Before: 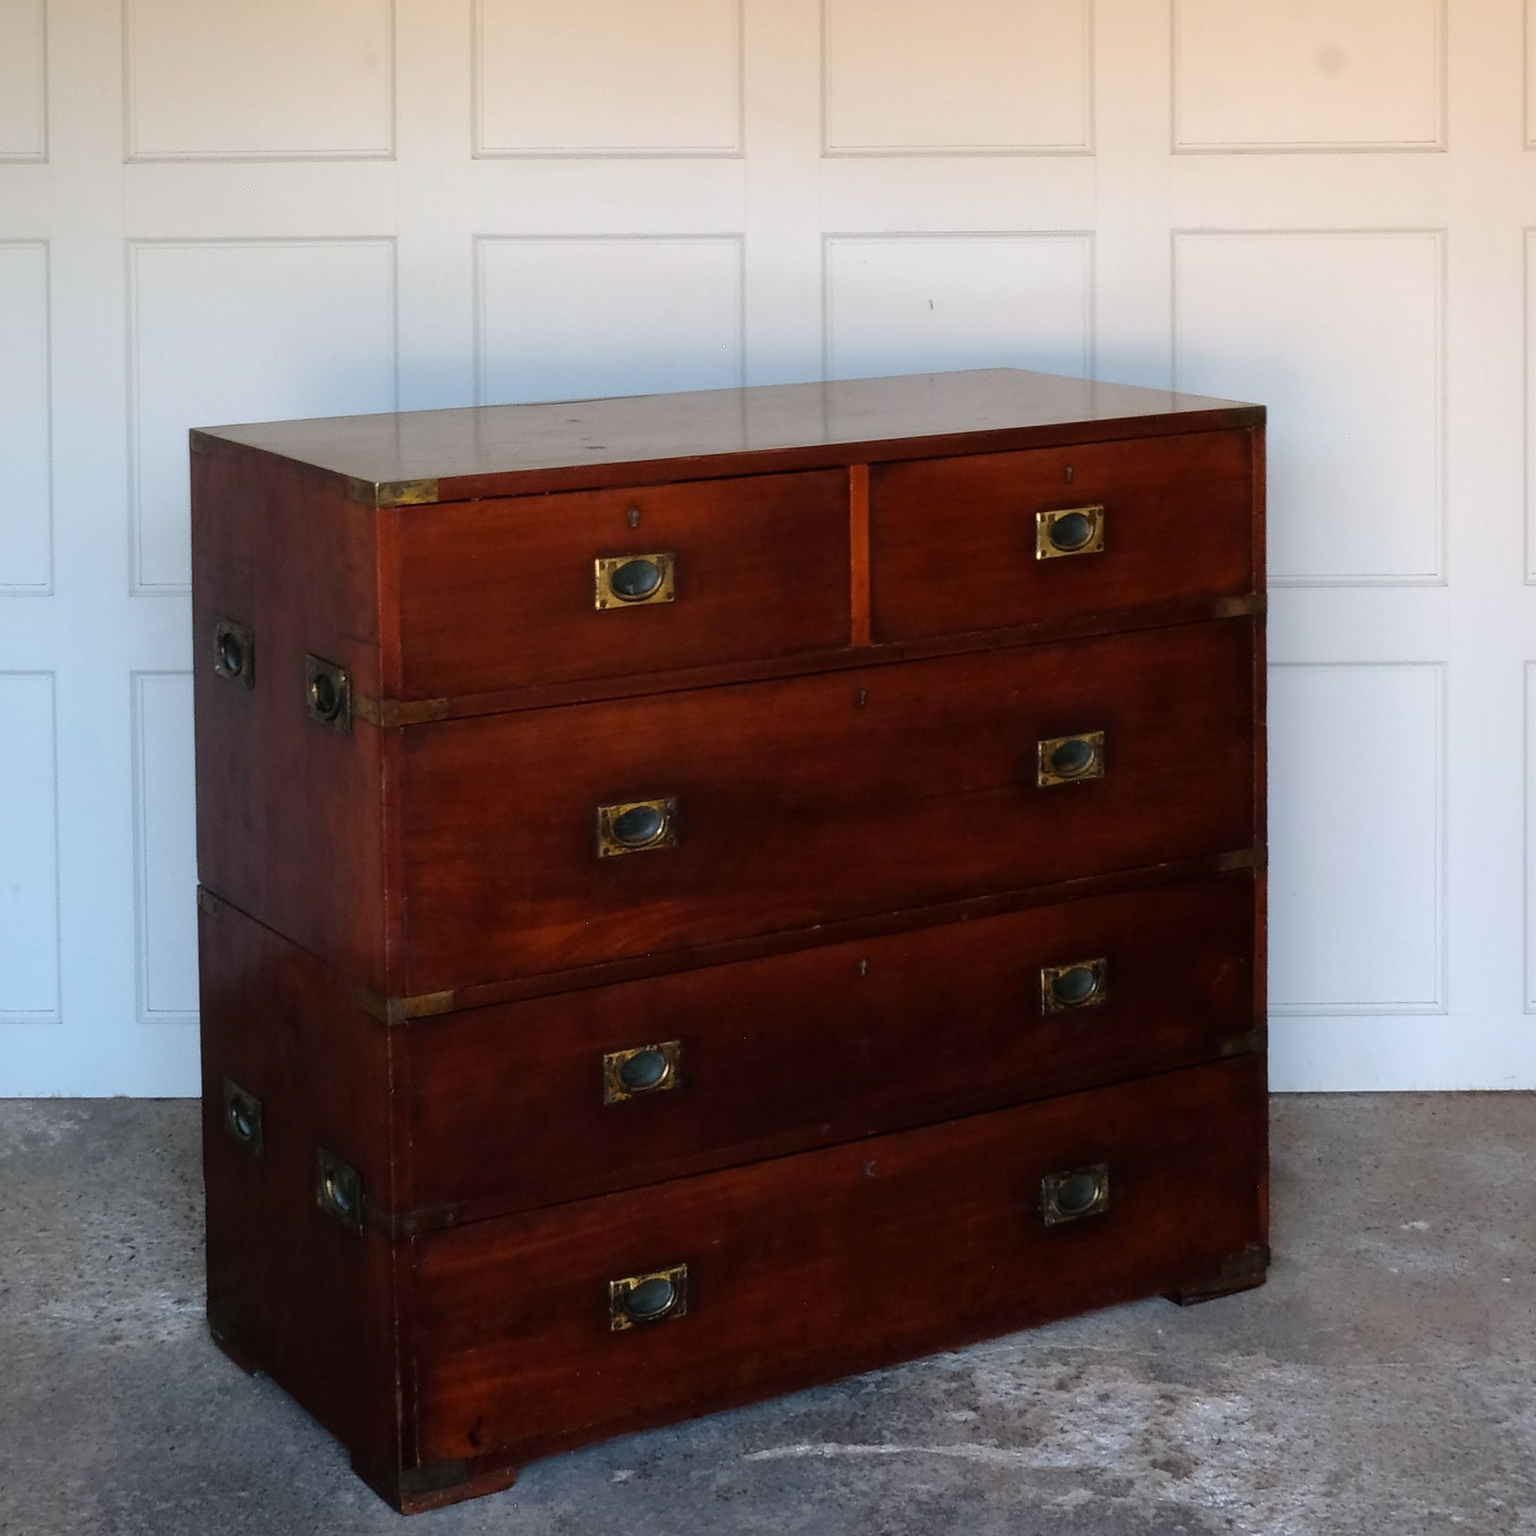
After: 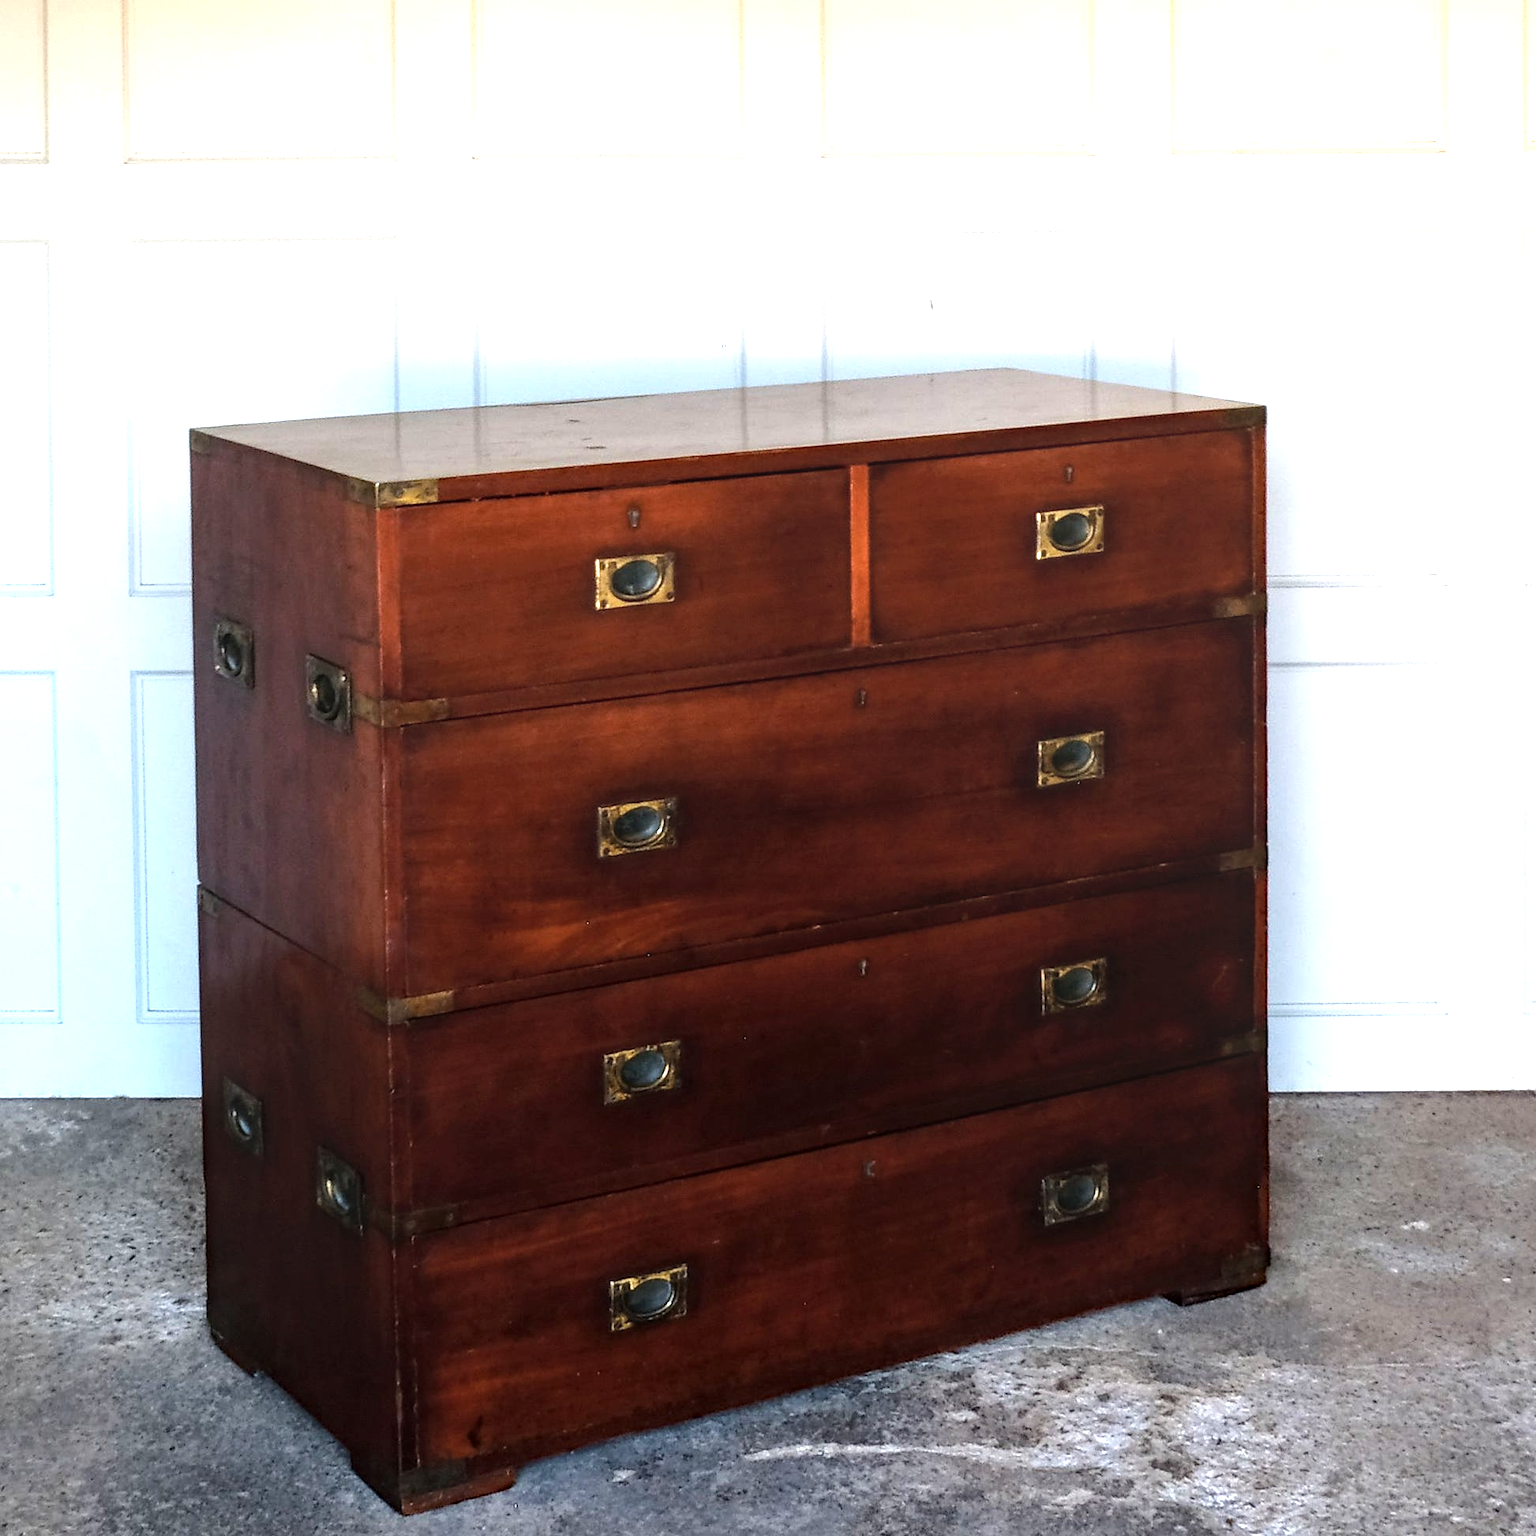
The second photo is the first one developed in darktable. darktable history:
haze removal: compatibility mode true
contrast brightness saturation: saturation -0.064
tone equalizer: -8 EV -0.398 EV, -7 EV -0.403 EV, -6 EV -0.326 EV, -5 EV -0.239 EV, -3 EV 0.255 EV, -2 EV 0.312 EV, -1 EV 0.388 EV, +0 EV 0.446 EV, edges refinement/feathering 500, mask exposure compensation -1.57 EV, preserve details no
exposure: exposure 0.793 EV, compensate highlight preservation false
local contrast: on, module defaults
